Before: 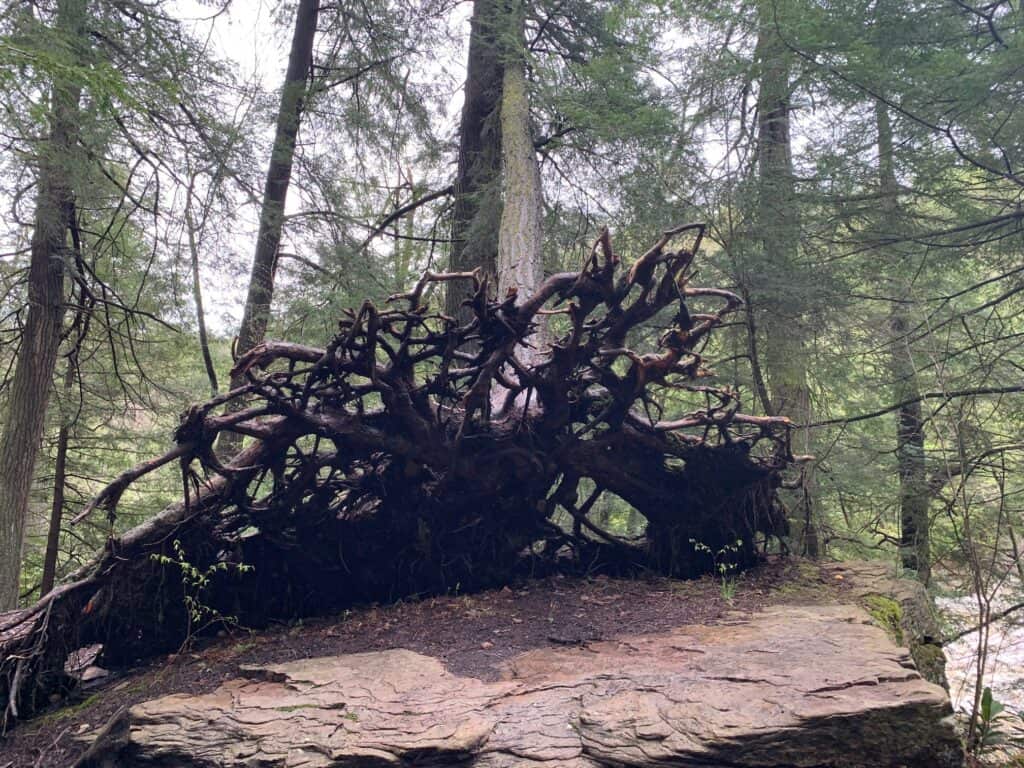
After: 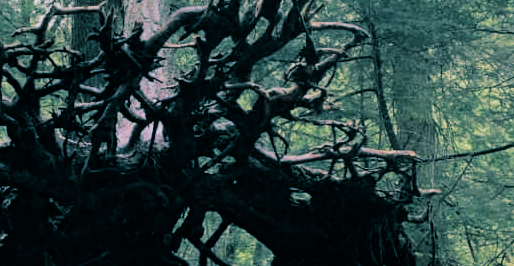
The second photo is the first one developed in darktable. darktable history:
split-toning: shadows › hue 186.43°, highlights › hue 49.29°, compress 30.29%
contrast brightness saturation: brightness -0.02, saturation 0.35
filmic rgb: black relative exposure -5 EV, hardness 2.88, contrast 1.2, highlights saturation mix -30%
crop: left 36.607%, top 34.735%, right 13.146%, bottom 30.611%
